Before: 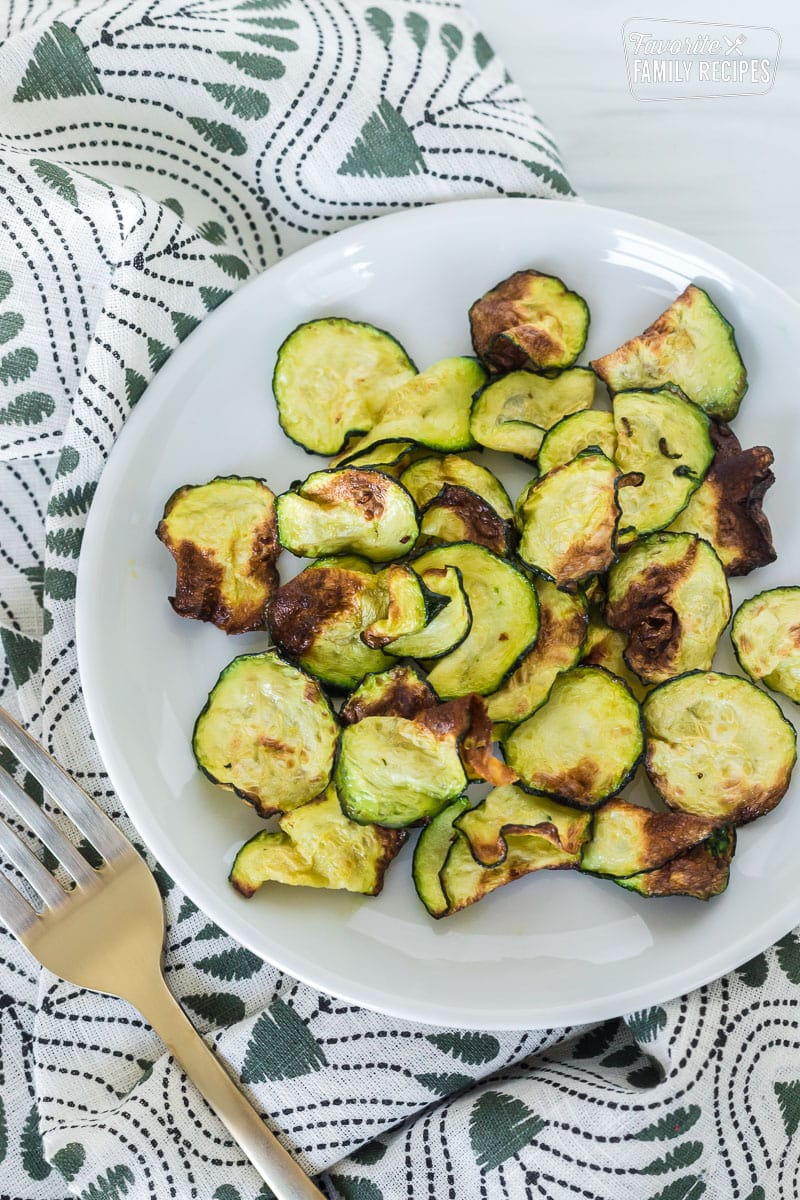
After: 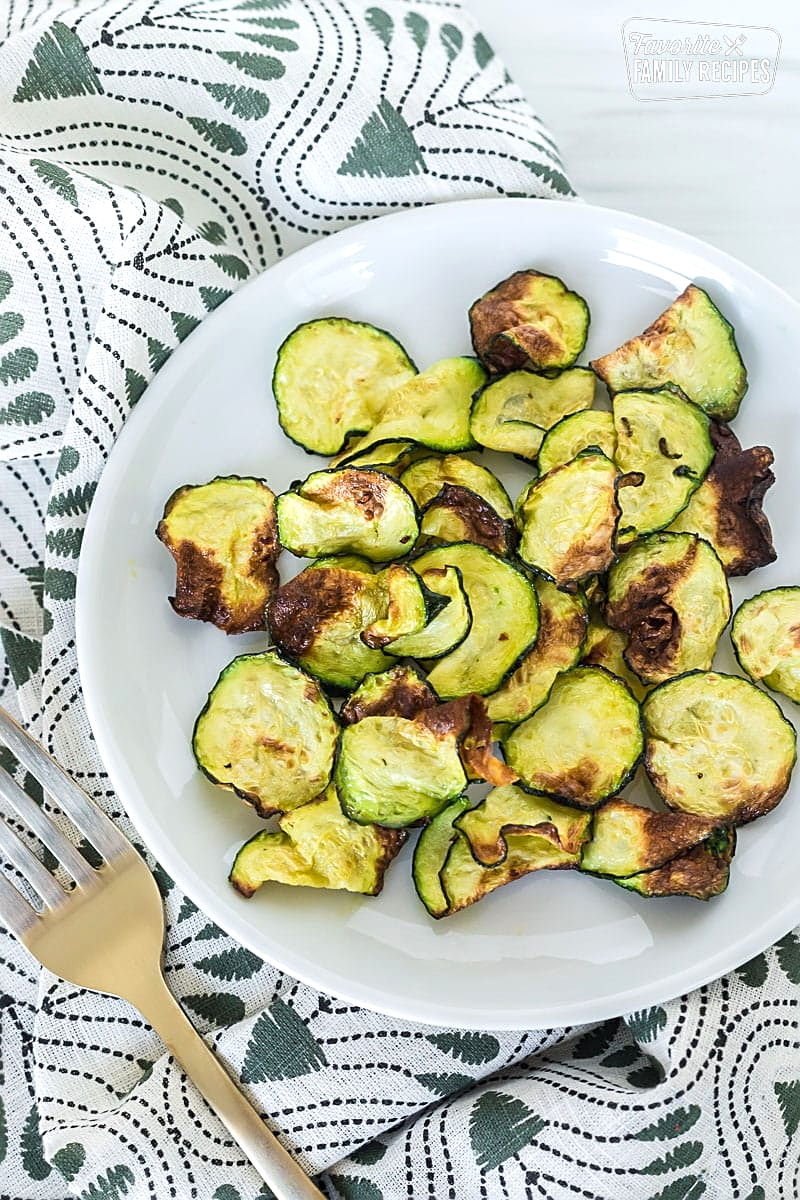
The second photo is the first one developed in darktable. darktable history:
sharpen: on, module defaults
exposure: exposure 0.212 EV, compensate highlight preservation false
